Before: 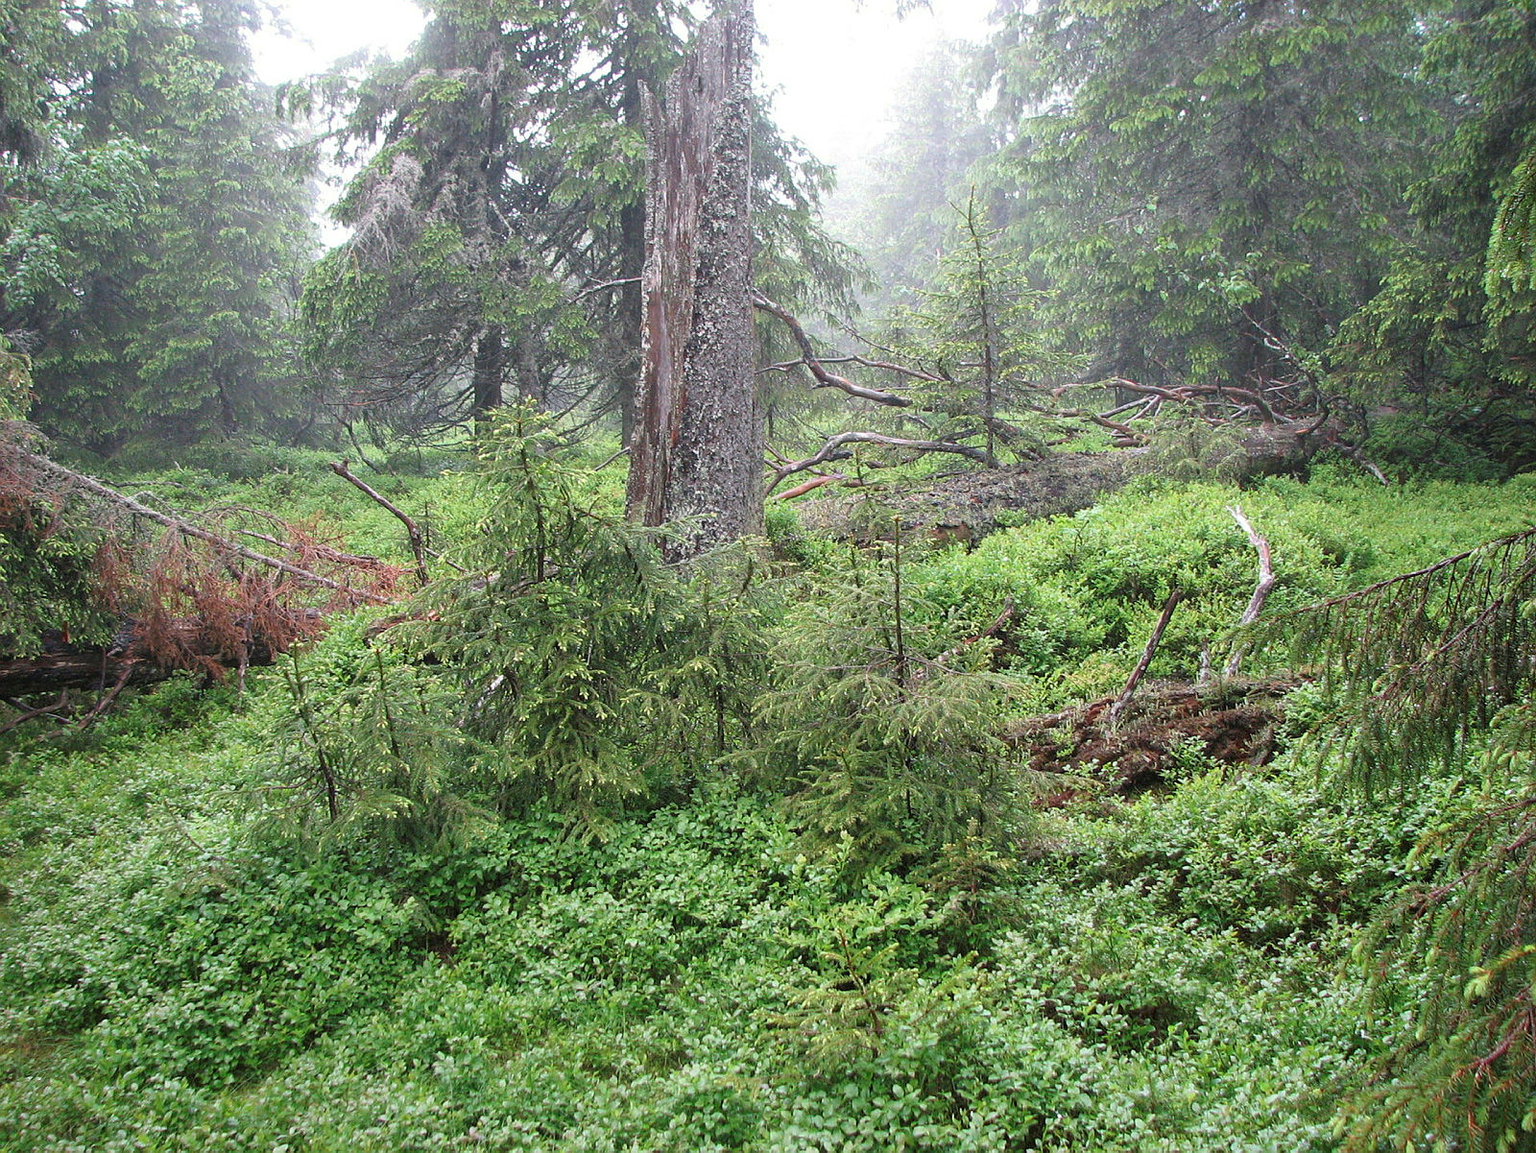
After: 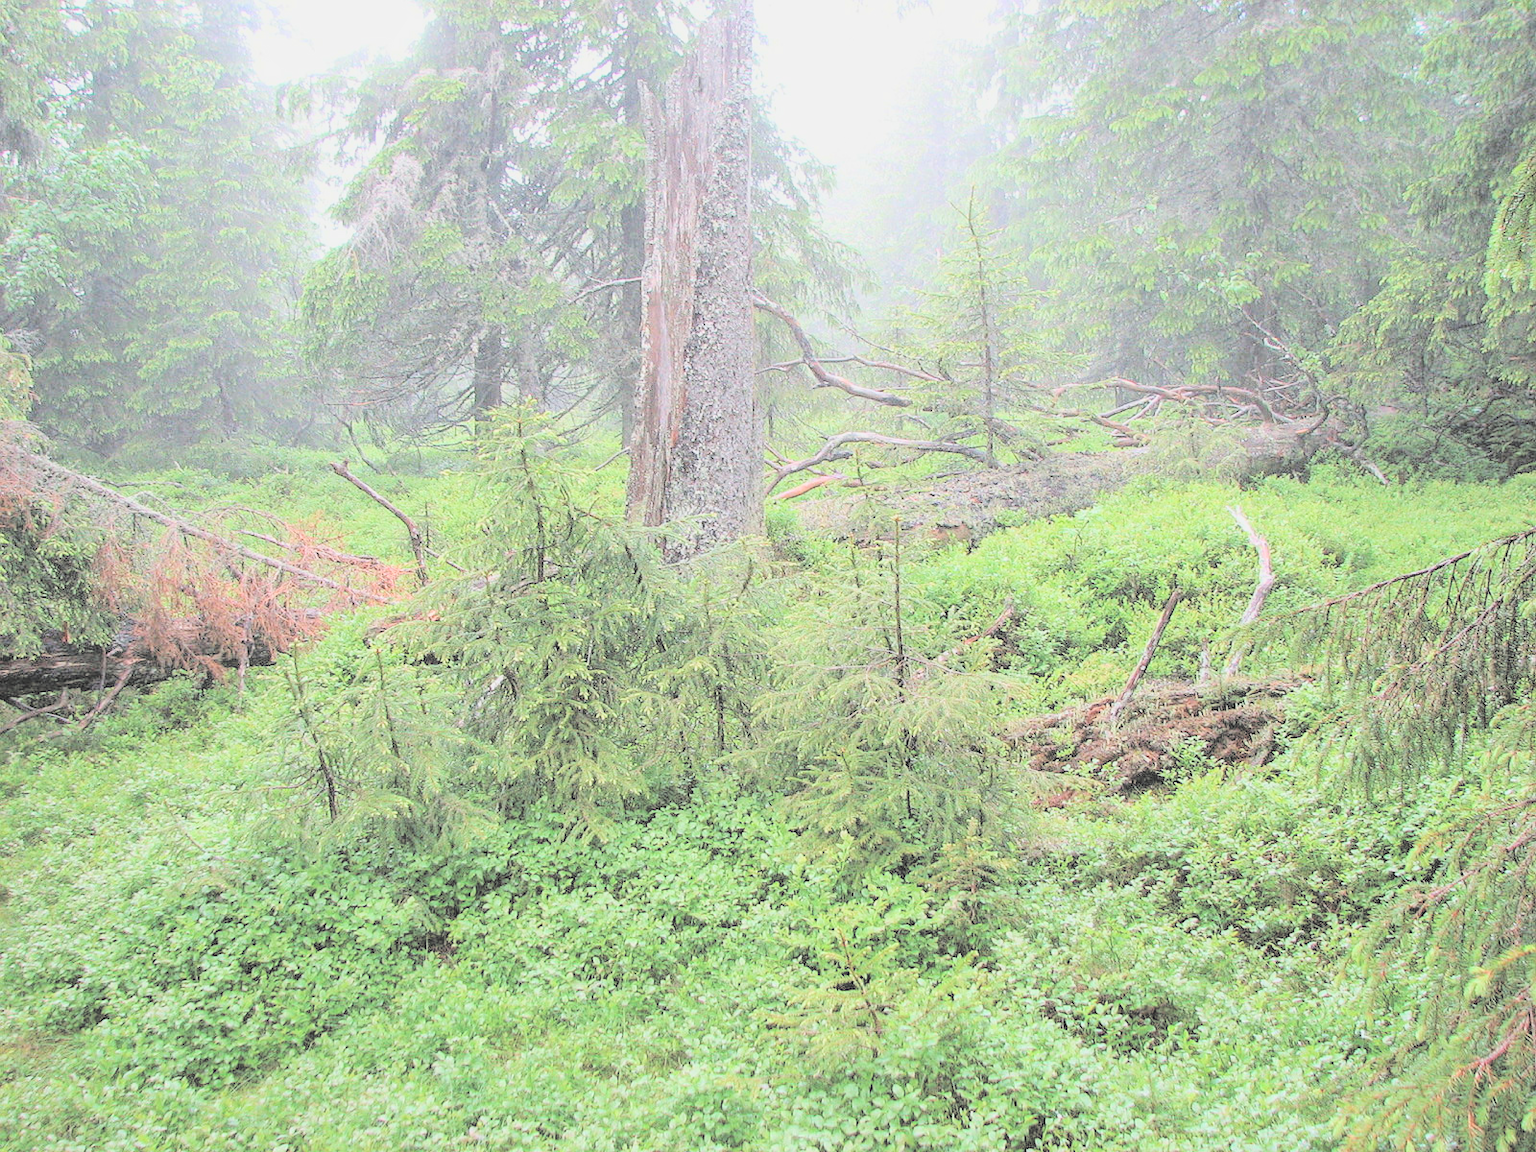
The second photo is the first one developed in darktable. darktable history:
local contrast: detail 110%
contrast brightness saturation: brightness 0.988
filmic rgb: black relative exposure -7.65 EV, white relative exposure 4.56 EV, hardness 3.61, color science v6 (2022)
